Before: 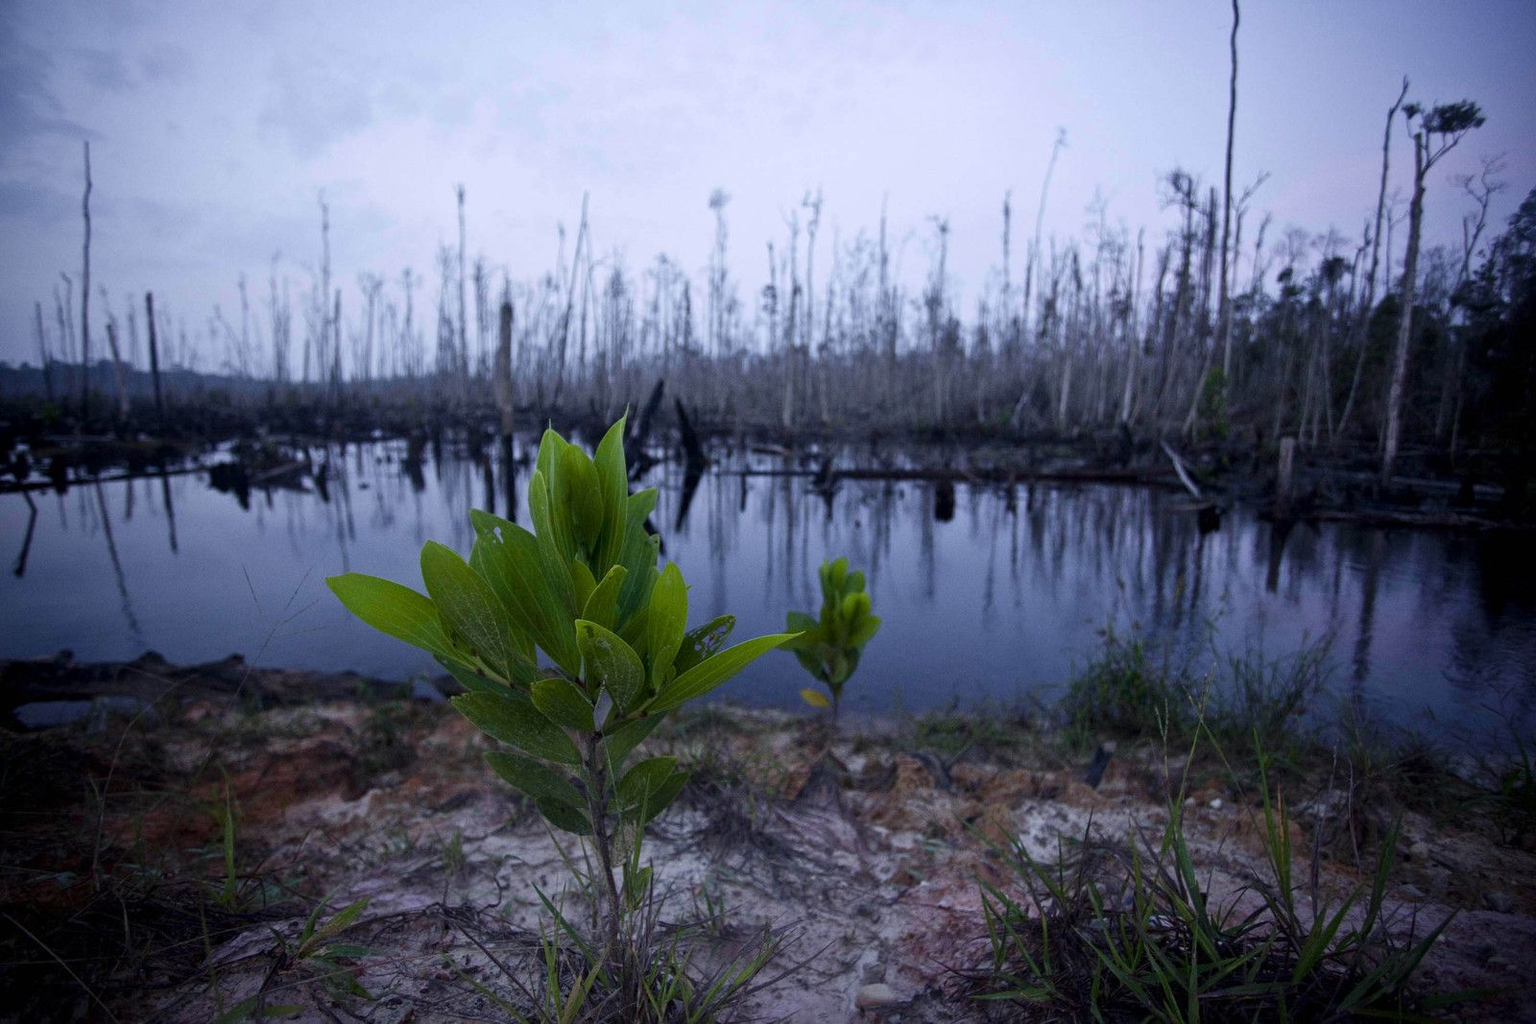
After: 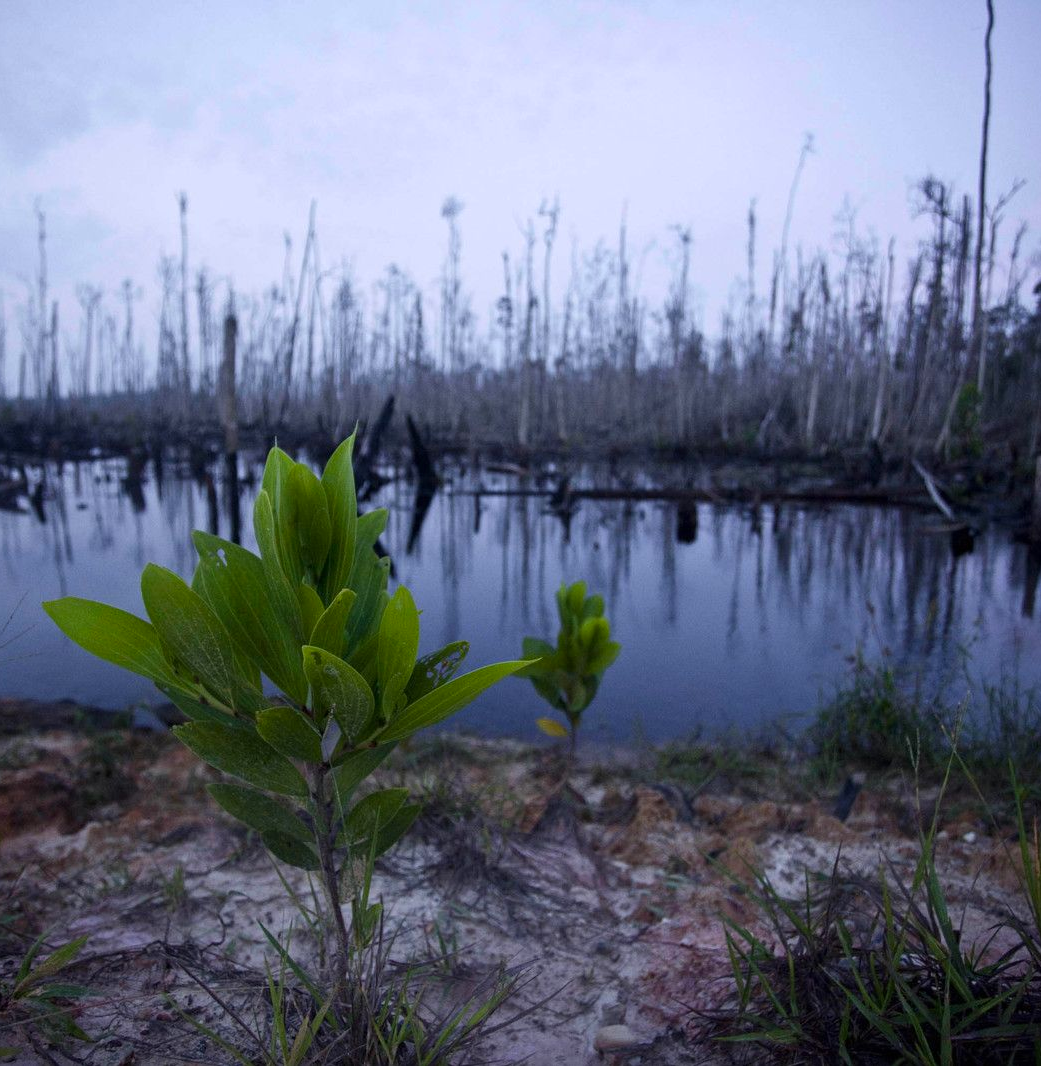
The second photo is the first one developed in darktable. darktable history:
crop and rotate: left 18.571%, right 16.33%
color balance rgb: perceptual saturation grading › global saturation -0.143%, global vibrance 20%
